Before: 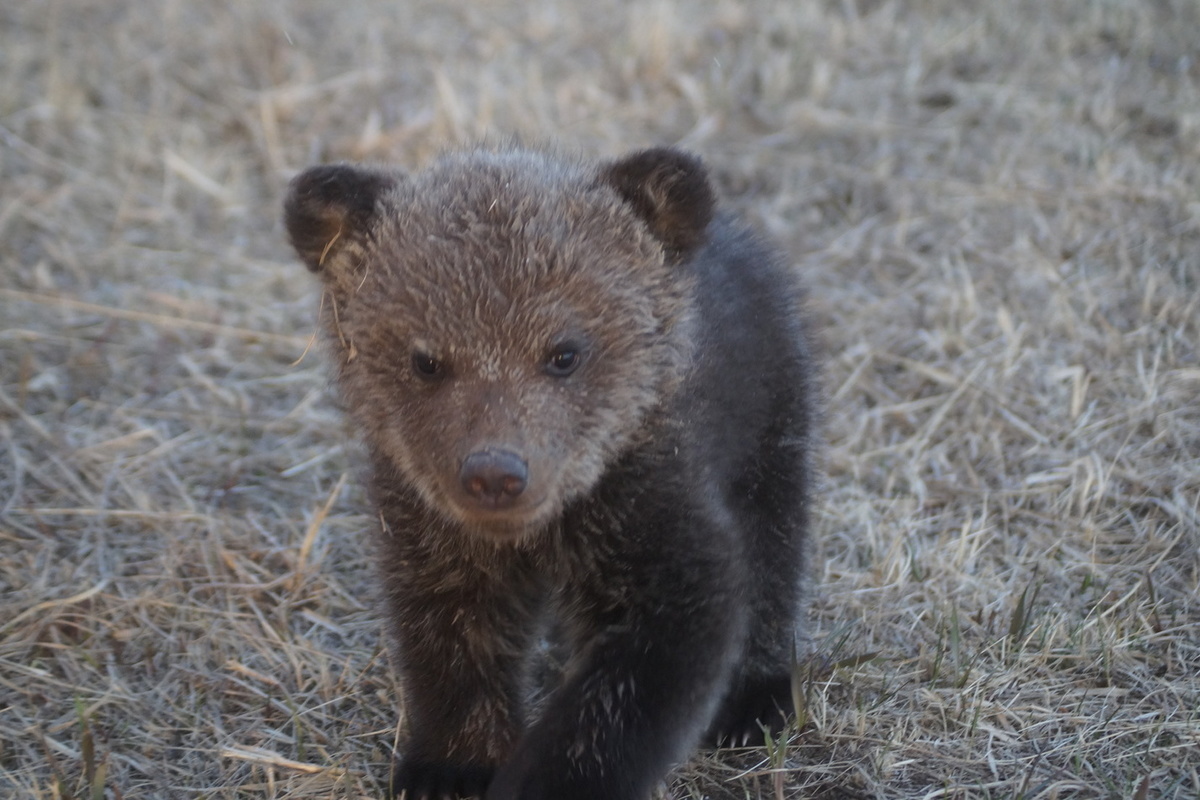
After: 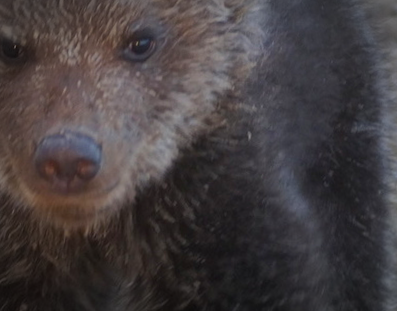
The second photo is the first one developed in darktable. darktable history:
vignetting: automatic ratio true
crop: left 30%, top 30%, right 30%, bottom 30%
color balance rgb: perceptual saturation grading › global saturation 20%, global vibrance 20%
rotate and perspective: rotation 0.72°, lens shift (vertical) -0.352, lens shift (horizontal) -0.051, crop left 0.152, crop right 0.859, crop top 0.019, crop bottom 0.964
